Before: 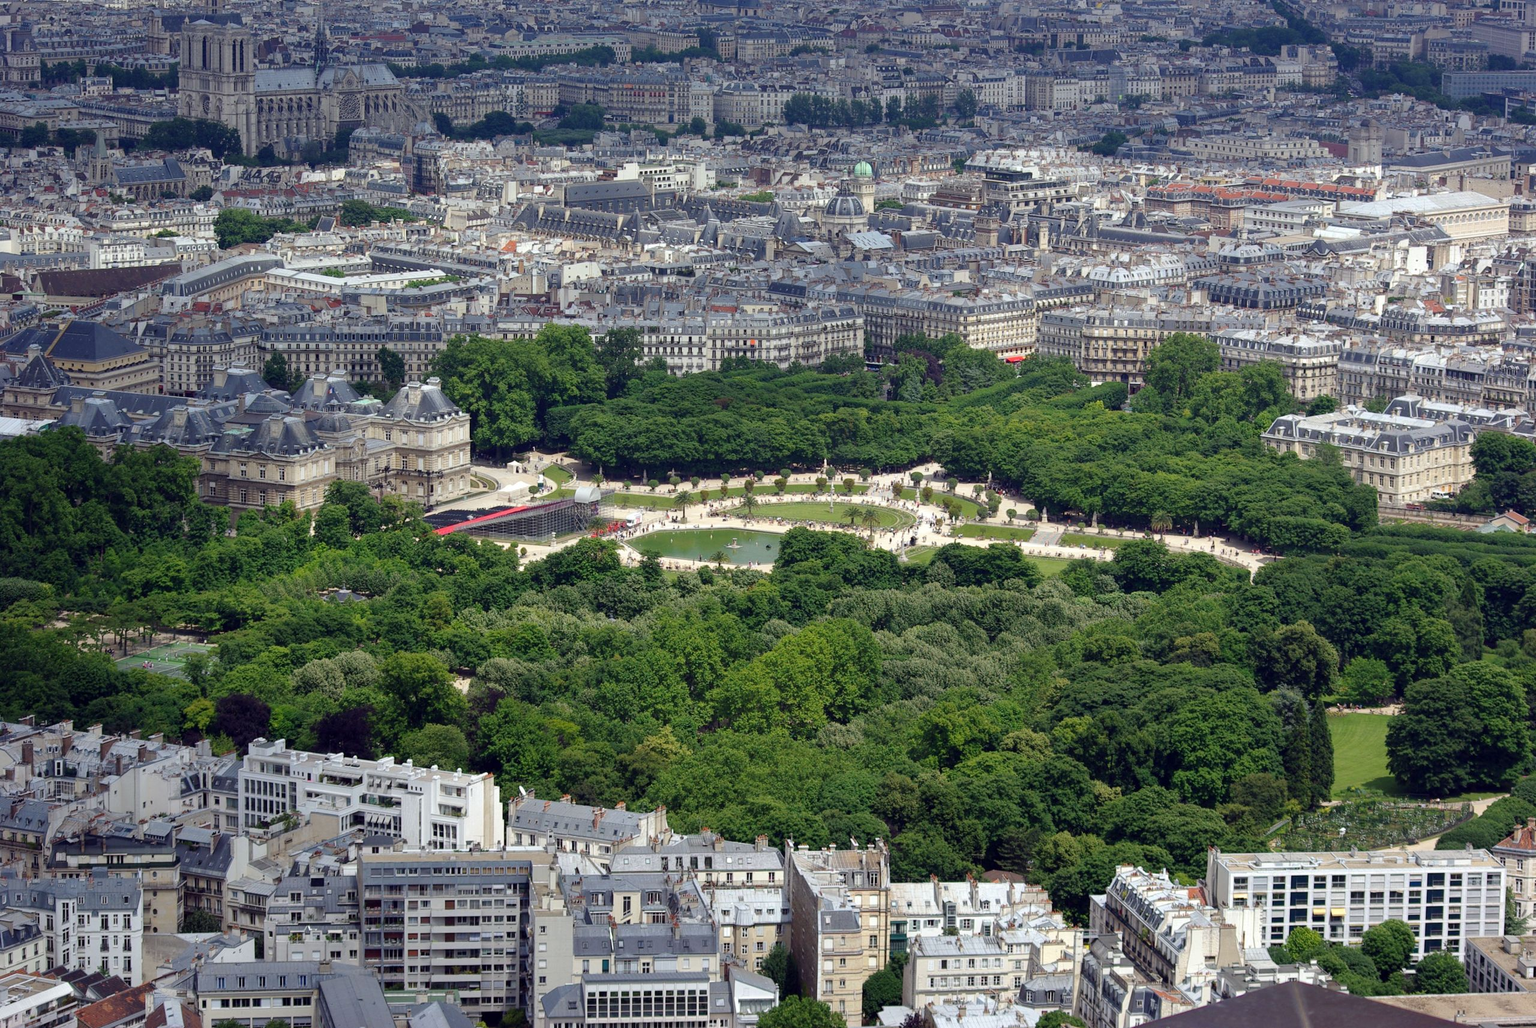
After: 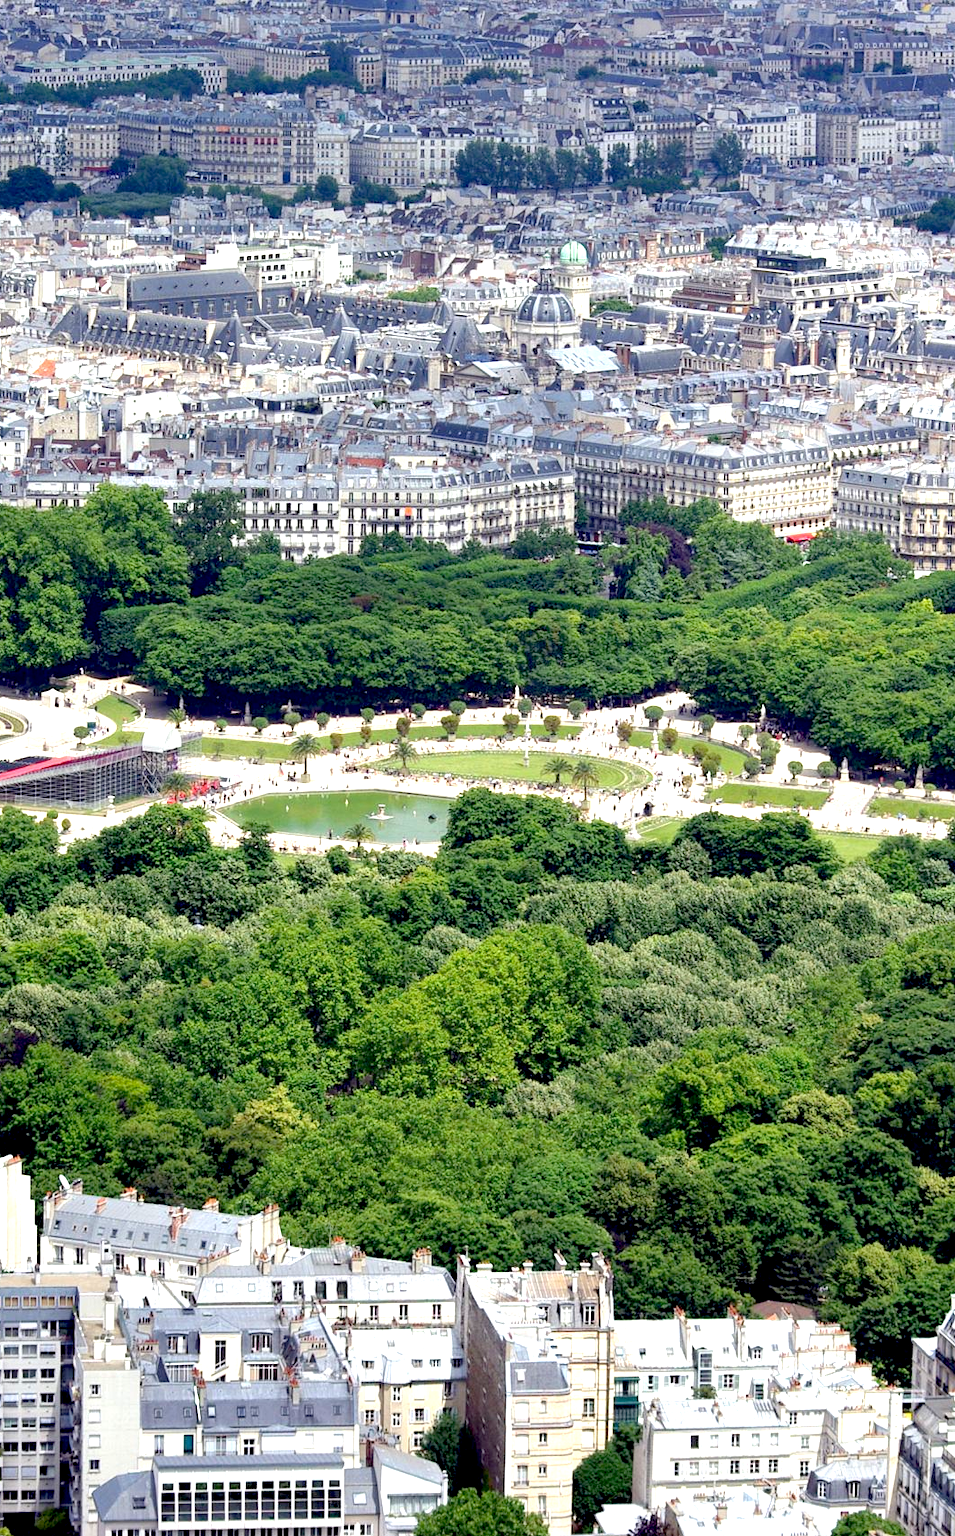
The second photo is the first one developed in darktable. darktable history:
exposure: black level correction 0.011, exposure 1.088 EV, compensate exposure bias true, compensate highlight preservation false
crop: left 31.229%, right 27.105%
